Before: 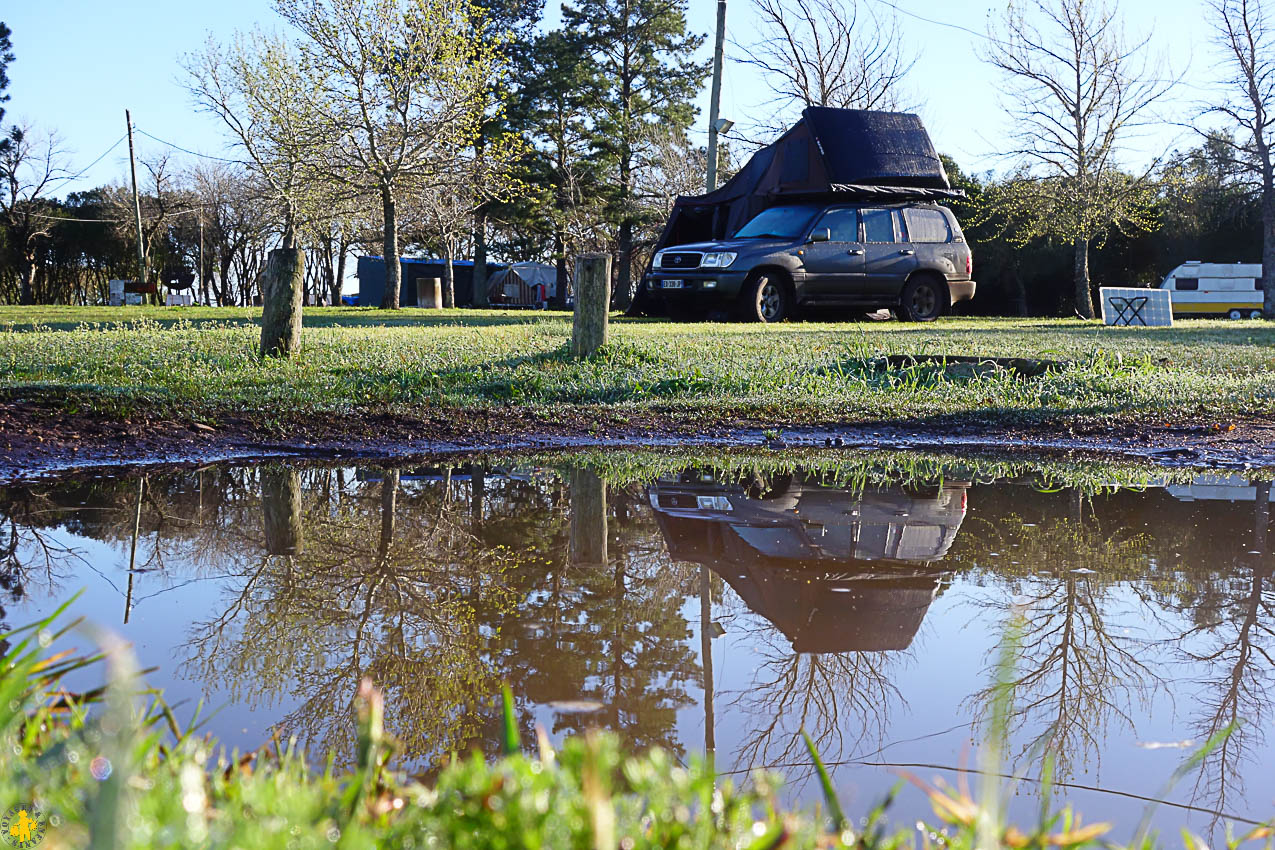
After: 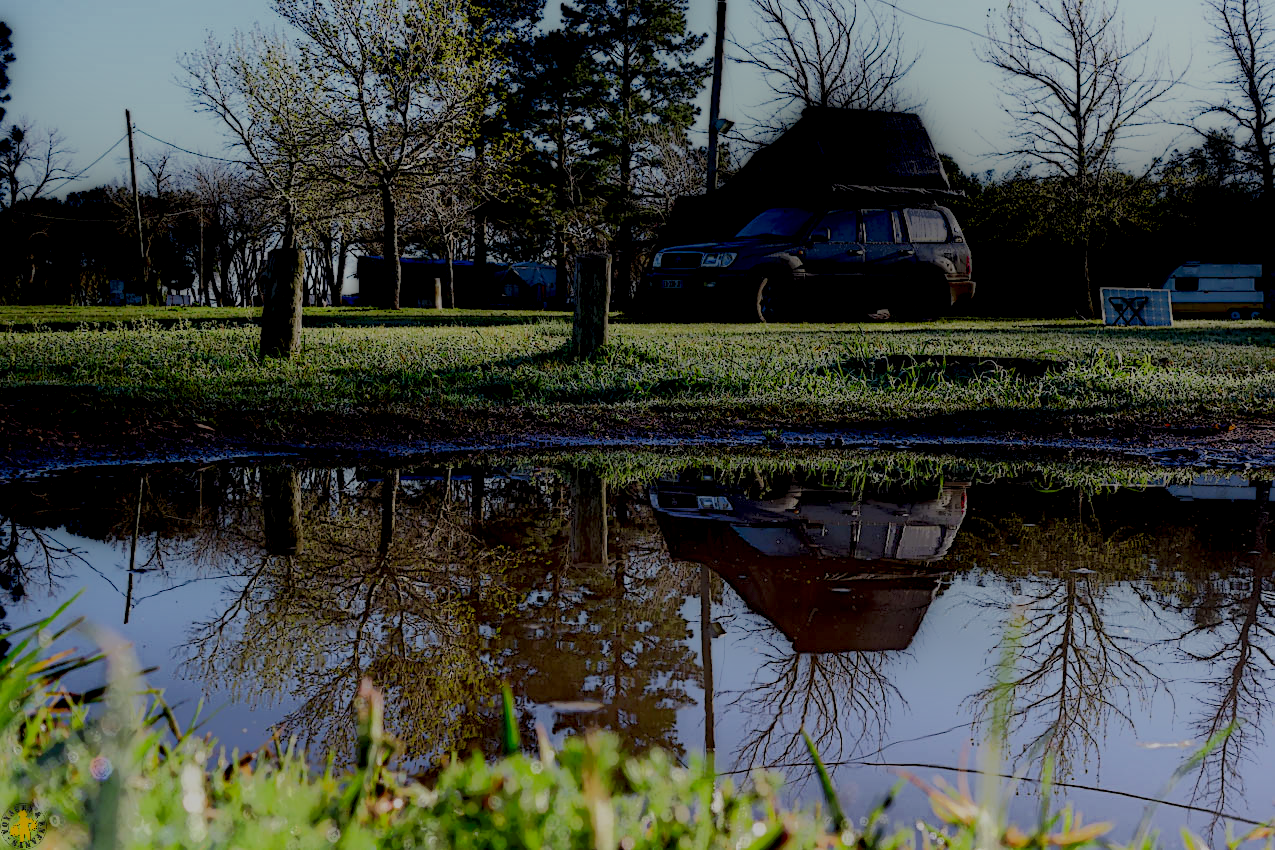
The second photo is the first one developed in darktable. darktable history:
local contrast: highlights 5%, shadows 236%, detail 164%, midtone range 0.006
filmic rgb: black relative exposure -7.65 EV, white relative exposure 4.56 EV, hardness 3.61
